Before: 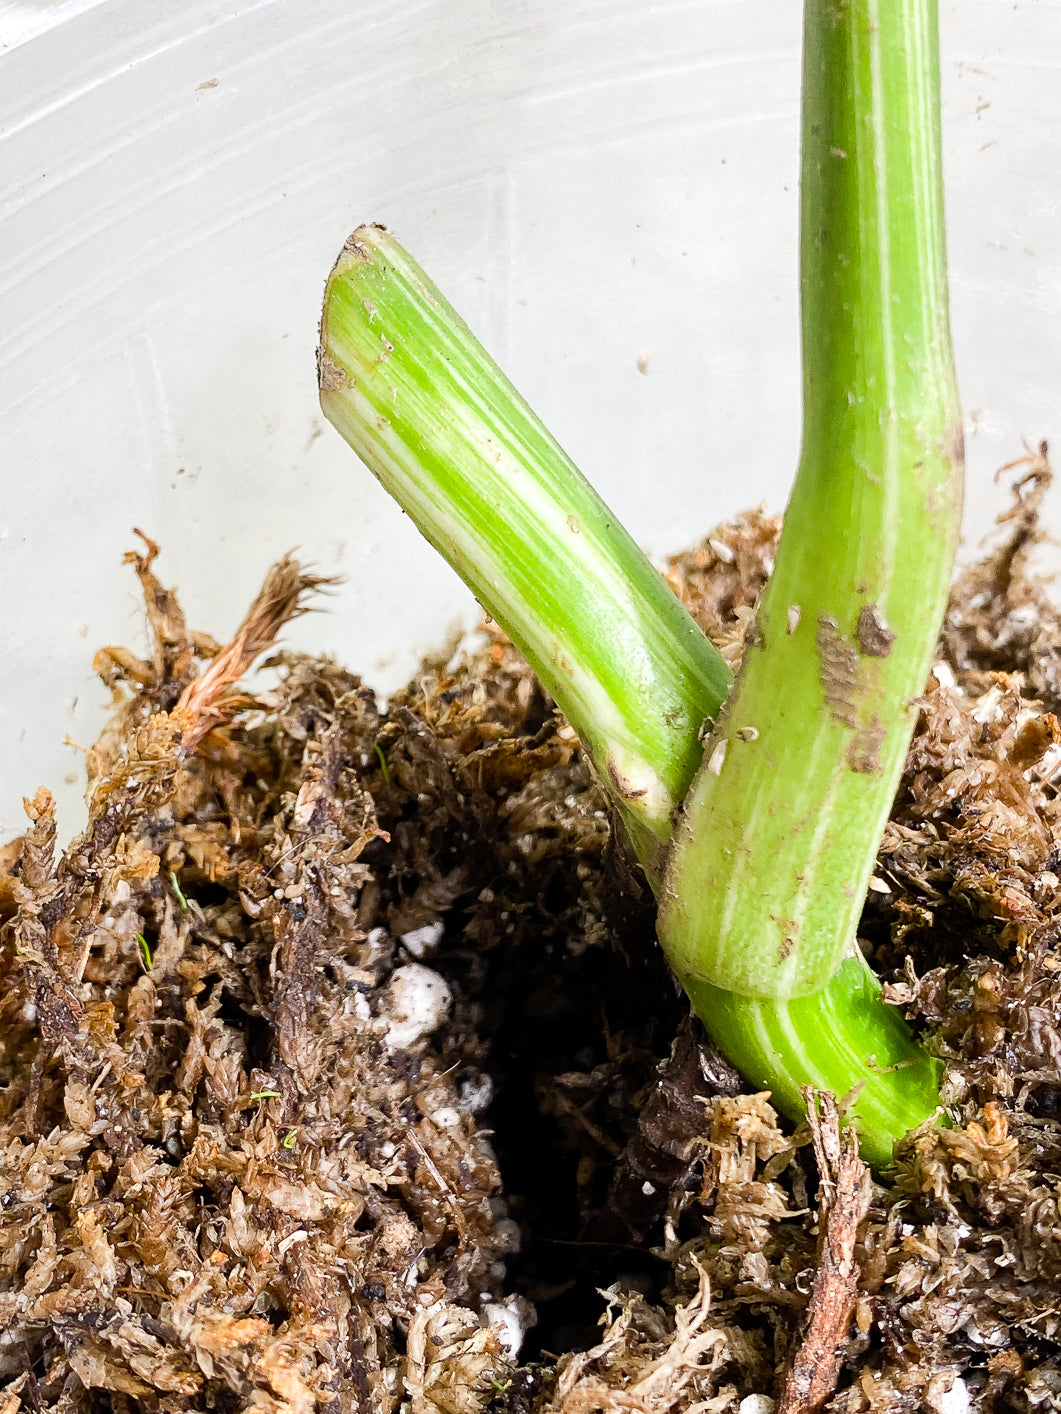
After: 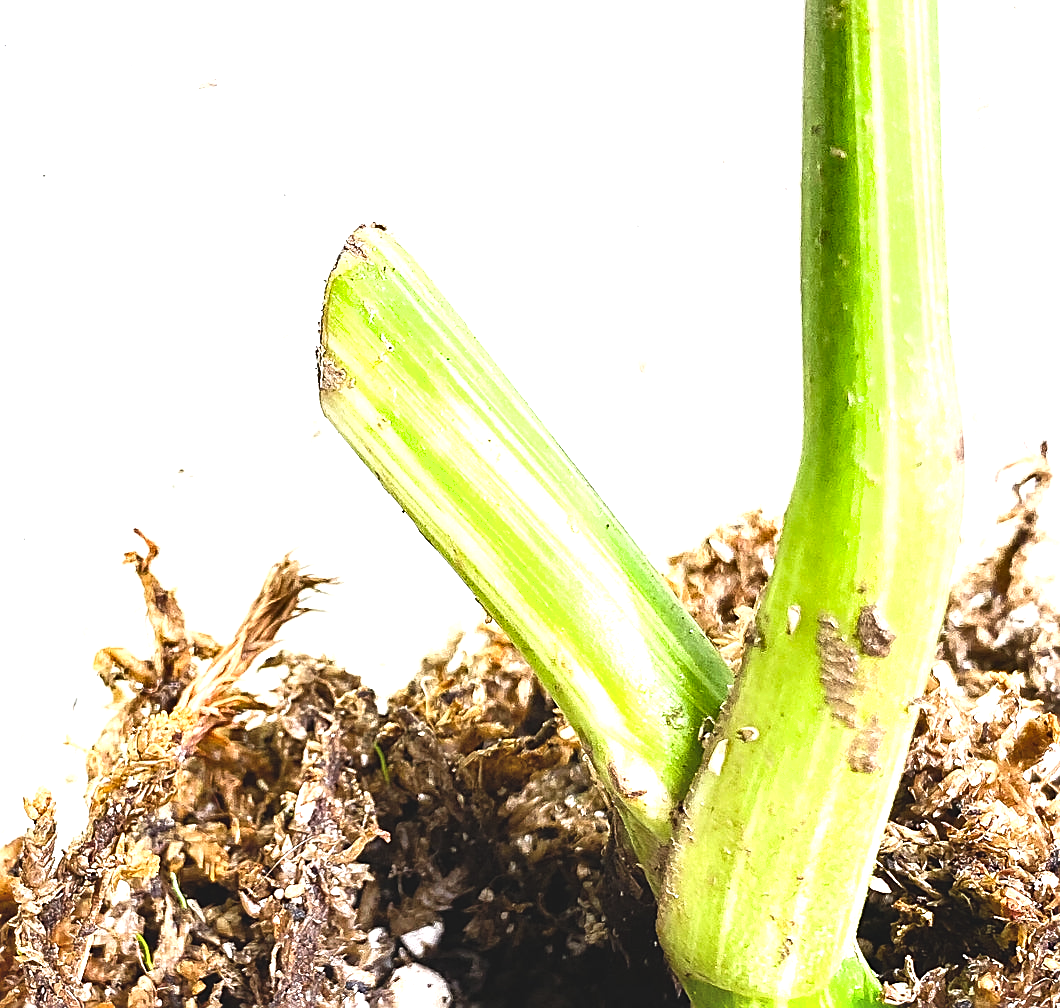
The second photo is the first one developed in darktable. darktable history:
shadows and highlights: radius 125.62, shadows 30.56, highlights -30.72, low approximation 0.01, soften with gaussian
exposure: black level correction -0.005, exposure 1 EV, compensate highlight preservation false
crop: right 0%, bottom 28.695%
sharpen: on, module defaults
